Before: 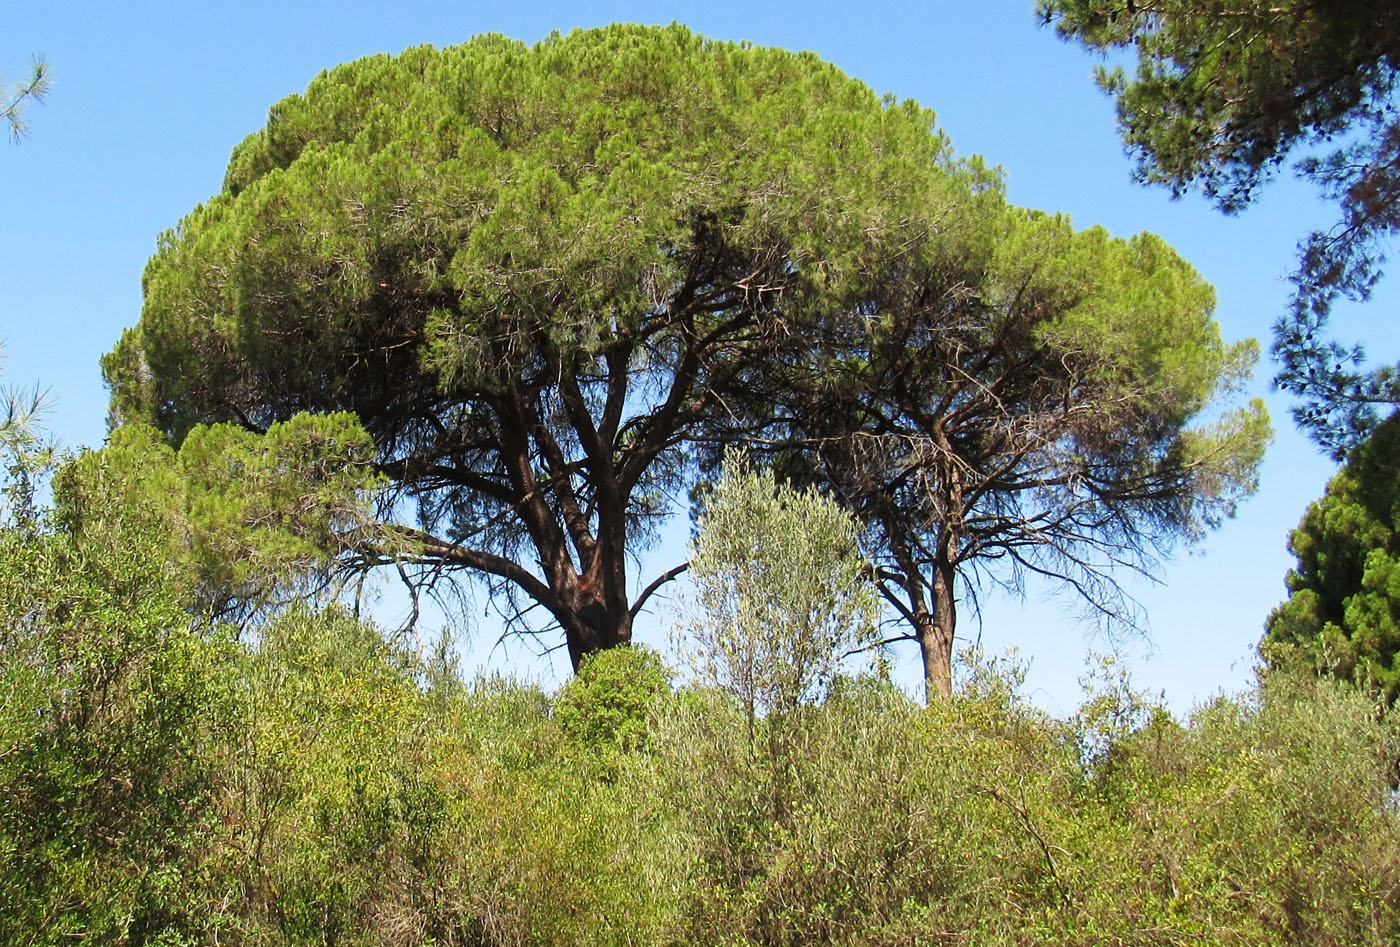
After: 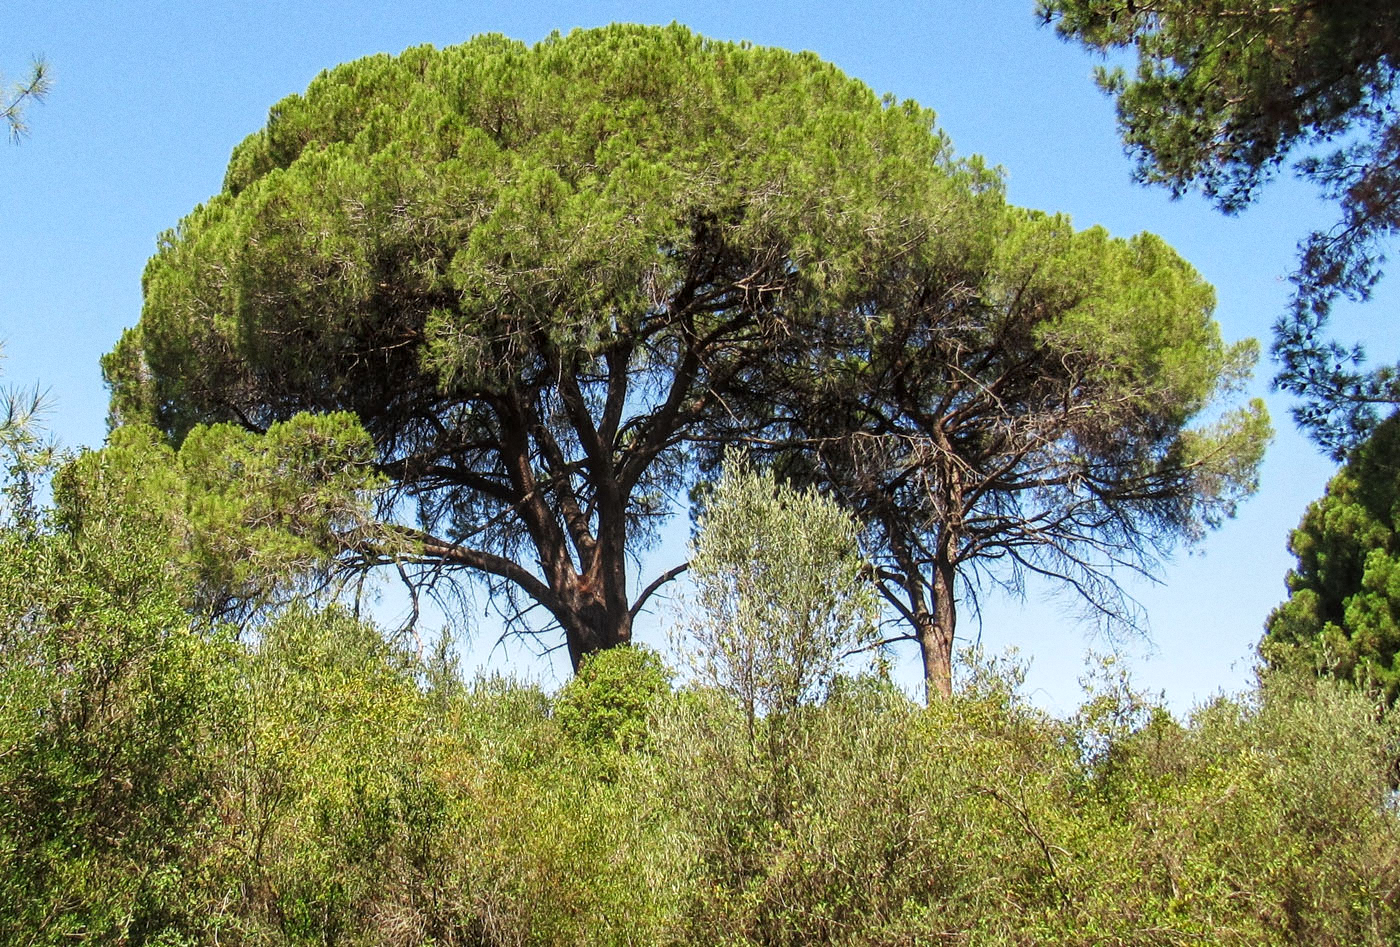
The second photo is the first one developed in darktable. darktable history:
white balance: emerald 1
local contrast: on, module defaults
grain: coarseness 0.09 ISO
